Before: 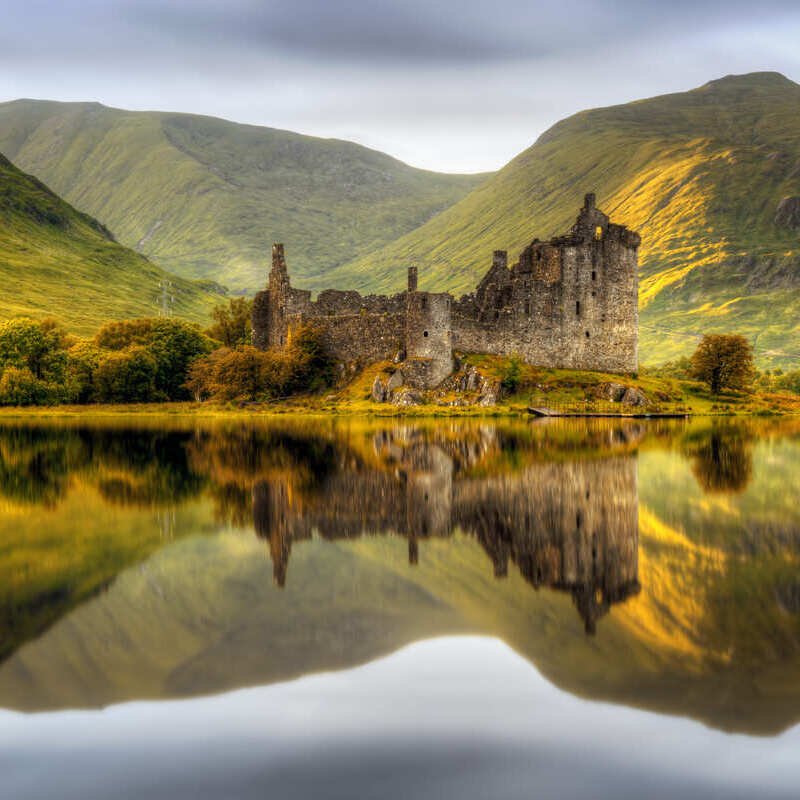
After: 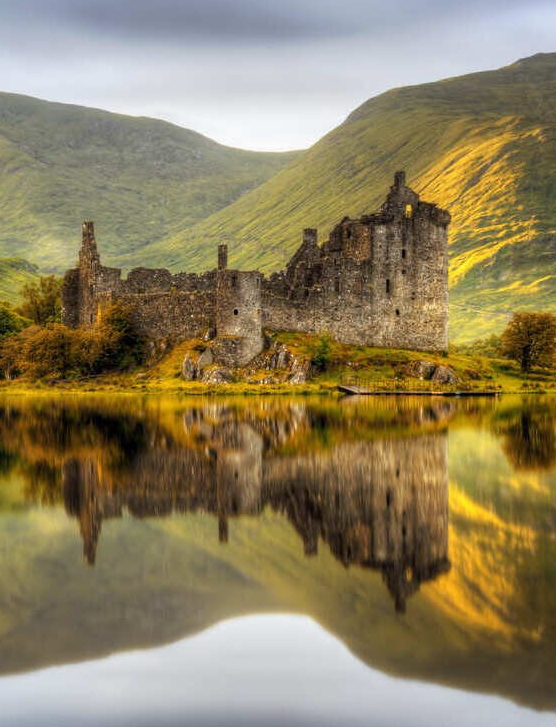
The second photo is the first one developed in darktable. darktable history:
crop and rotate: left 23.875%, top 2.902%, right 6.586%, bottom 6.136%
